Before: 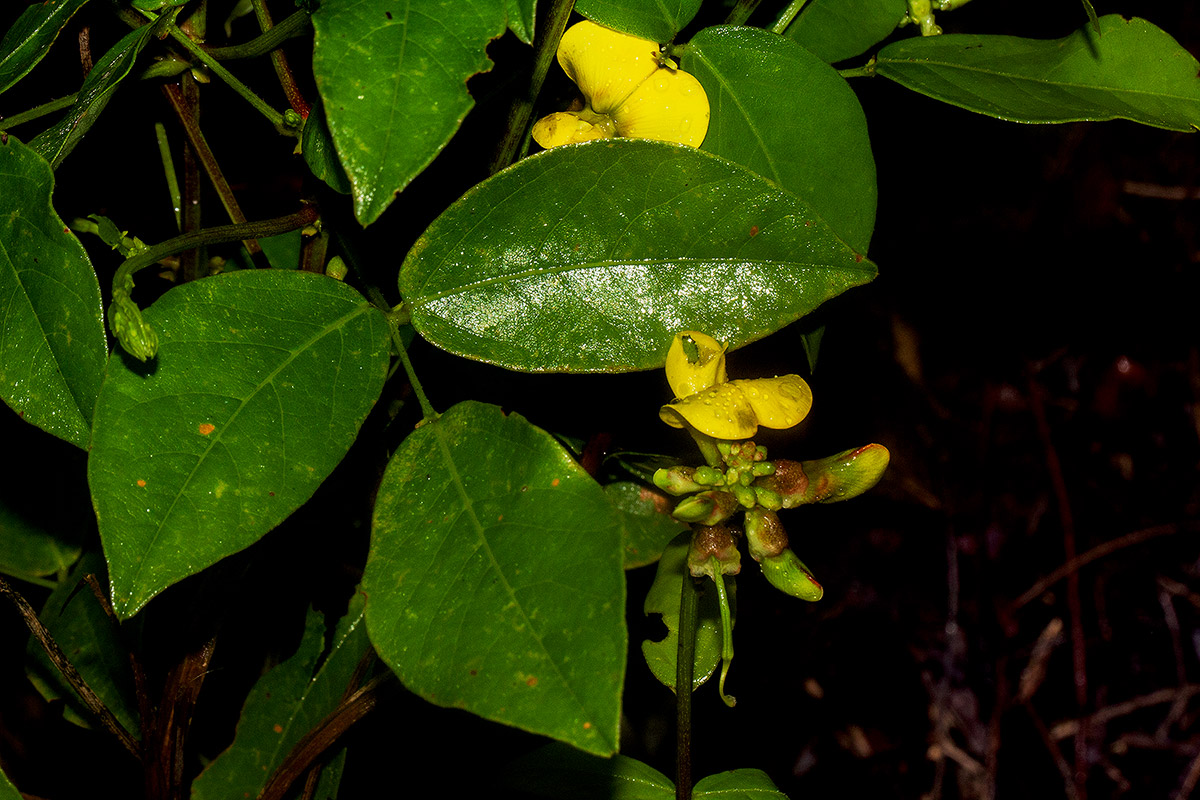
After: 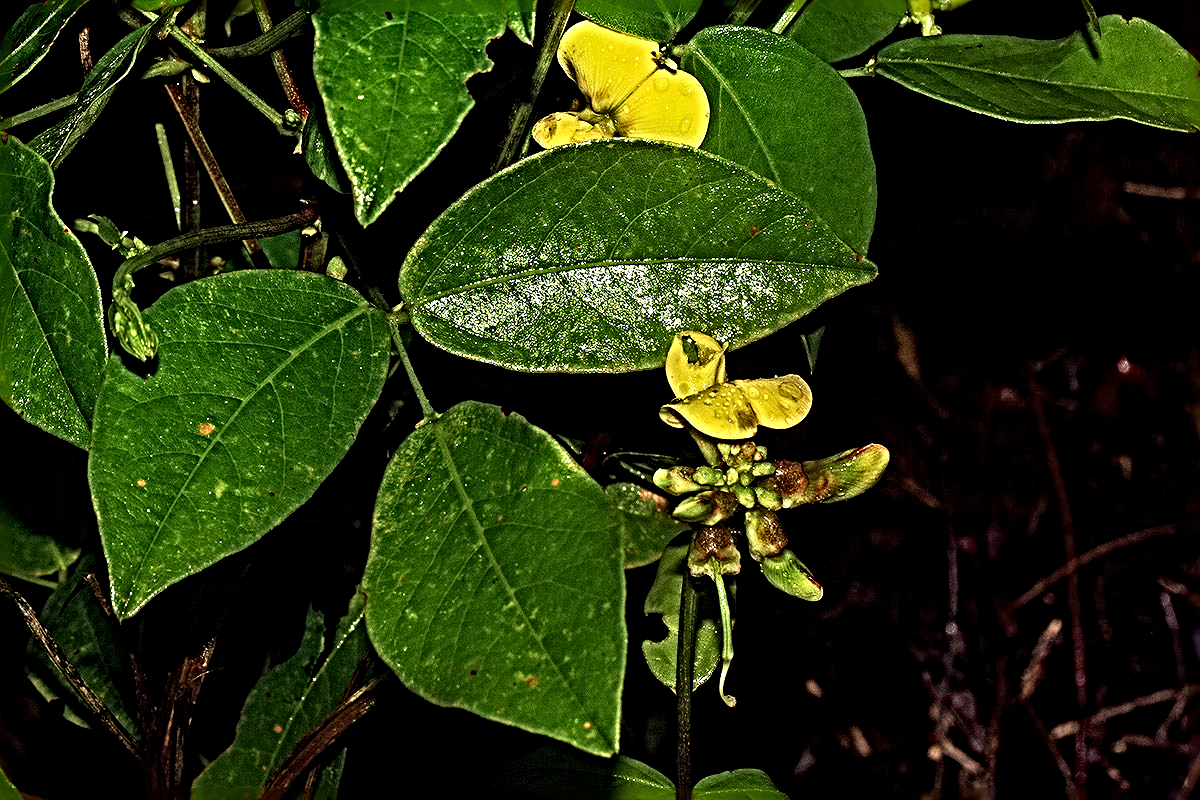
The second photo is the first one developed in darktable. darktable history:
sharpen: radius 6.272, amount 1.802, threshold 0.021
